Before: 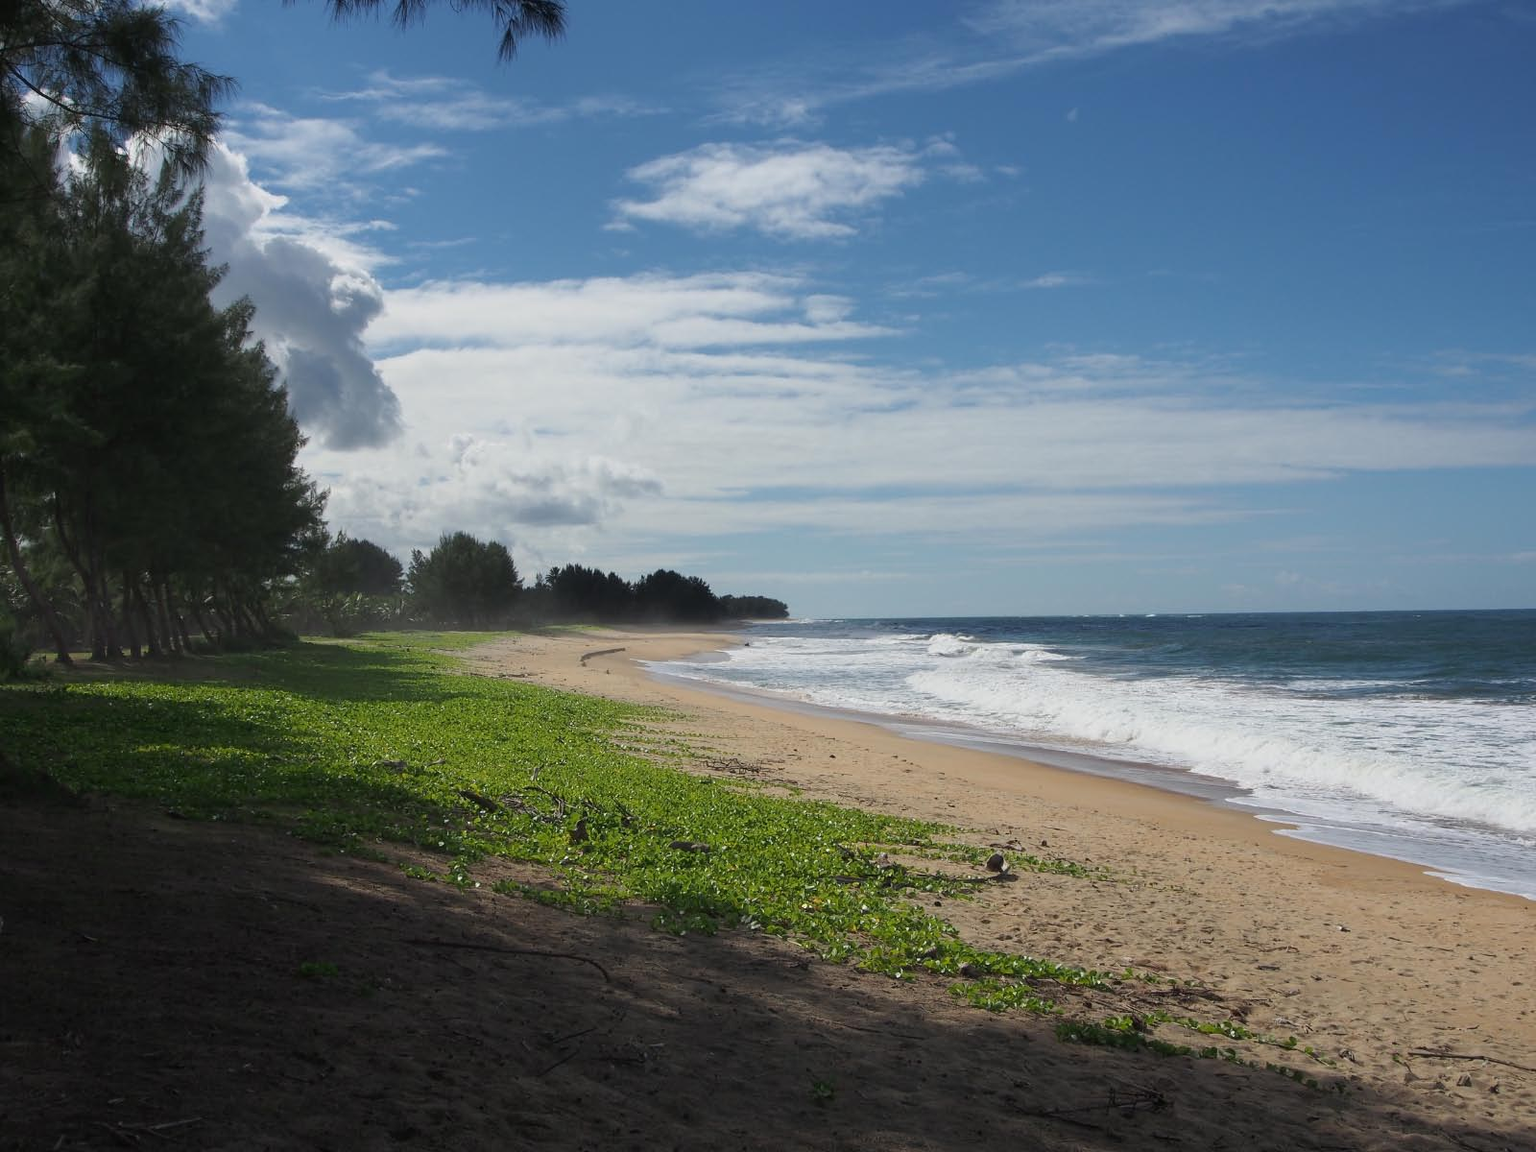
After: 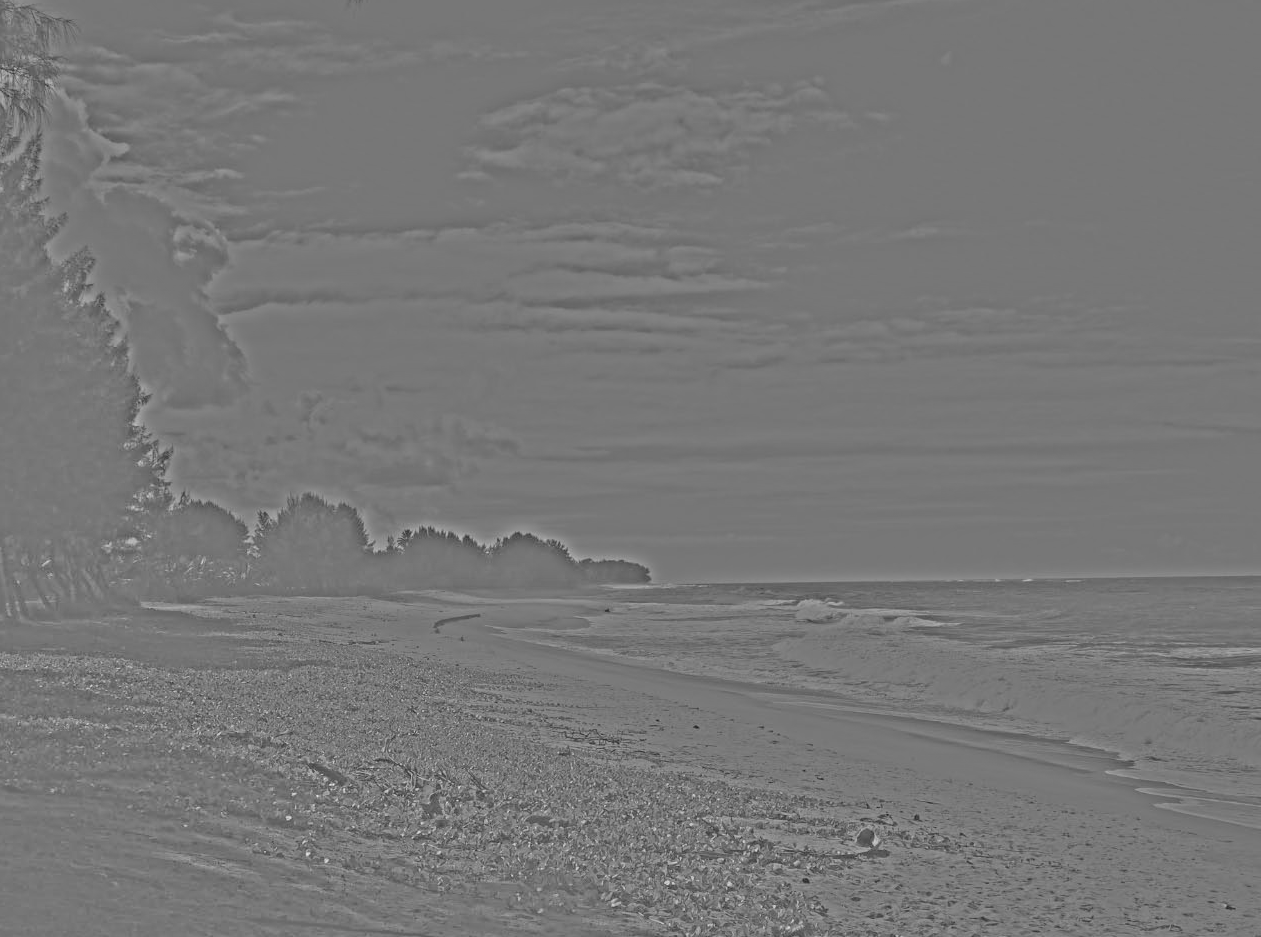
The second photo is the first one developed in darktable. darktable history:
white balance: red 1.467, blue 0.684
highpass: sharpness 25.84%, contrast boost 14.94%
crop and rotate: left 10.77%, top 5.1%, right 10.41%, bottom 16.76%
exposure: black level correction 0.01, exposure 0.014 EV, compensate highlight preservation false
